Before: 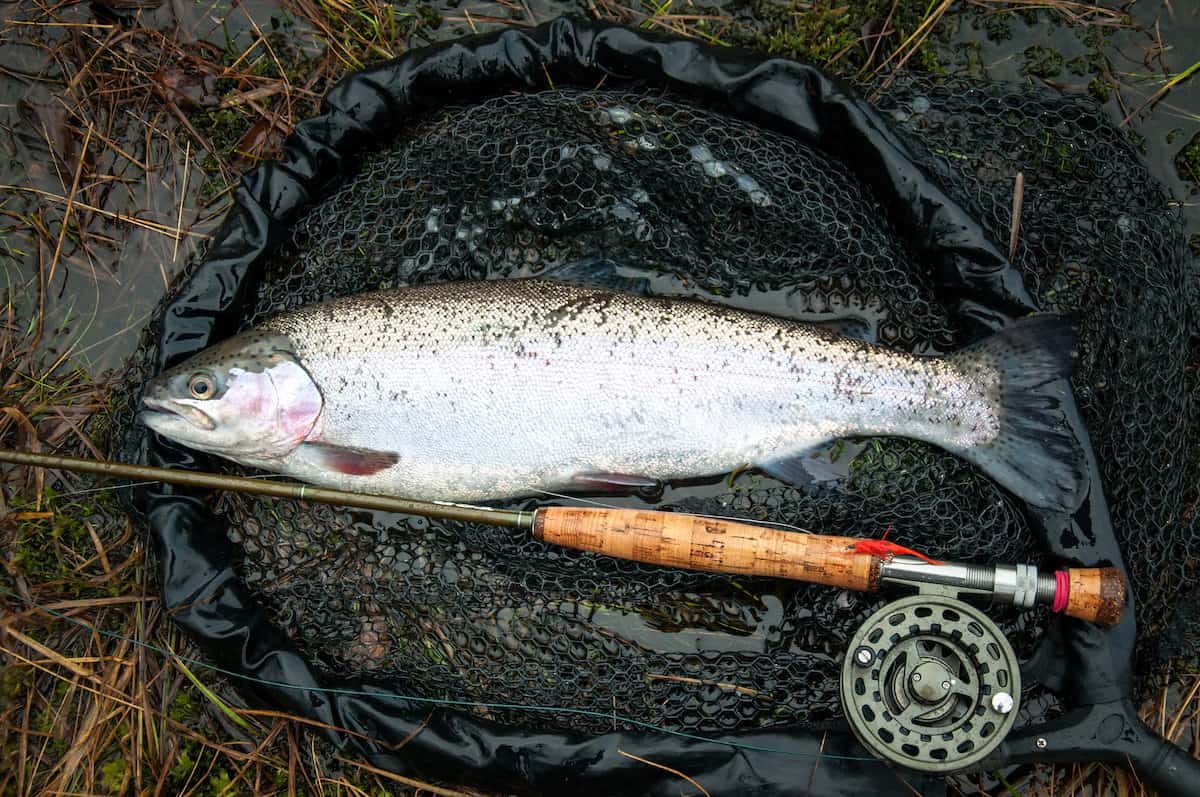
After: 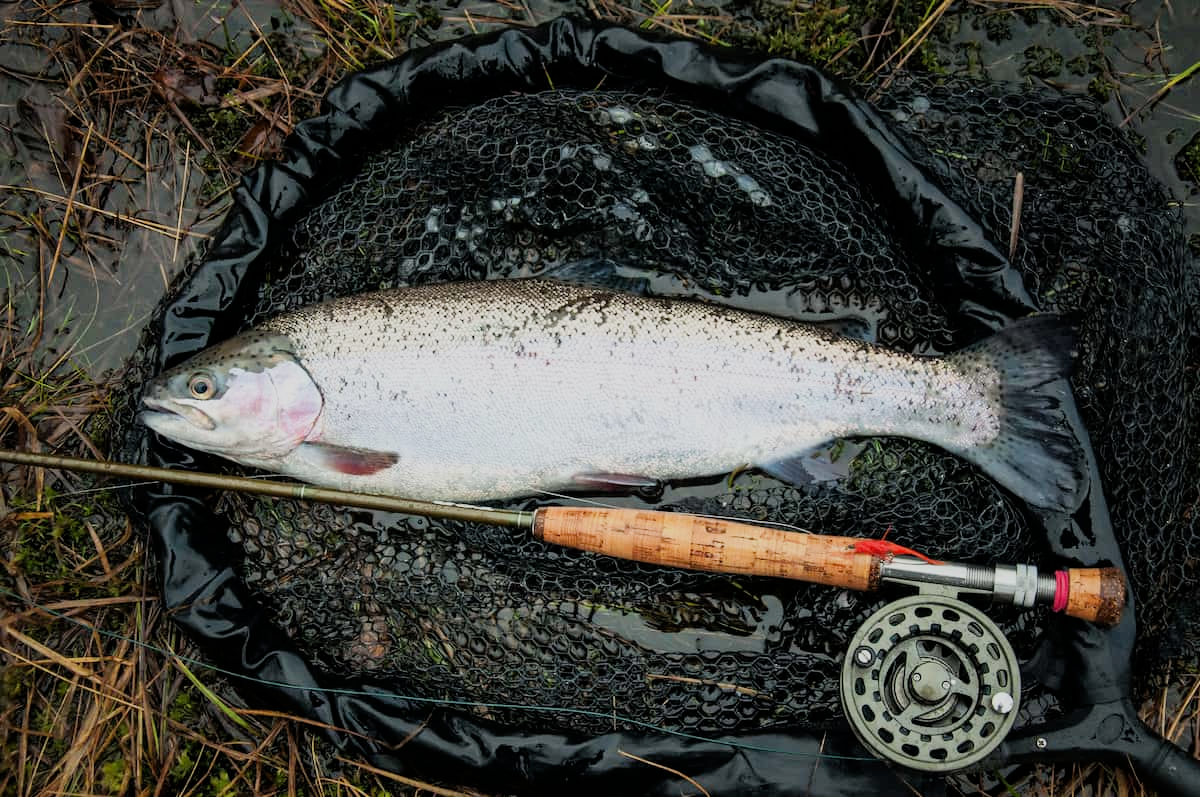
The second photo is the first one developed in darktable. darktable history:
filmic rgb: black relative exposure -7.65 EV, white relative exposure 4.56 EV, hardness 3.61
white balance: red 1, blue 1
exposure: exposure 0.2 EV, compensate highlight preservation false
